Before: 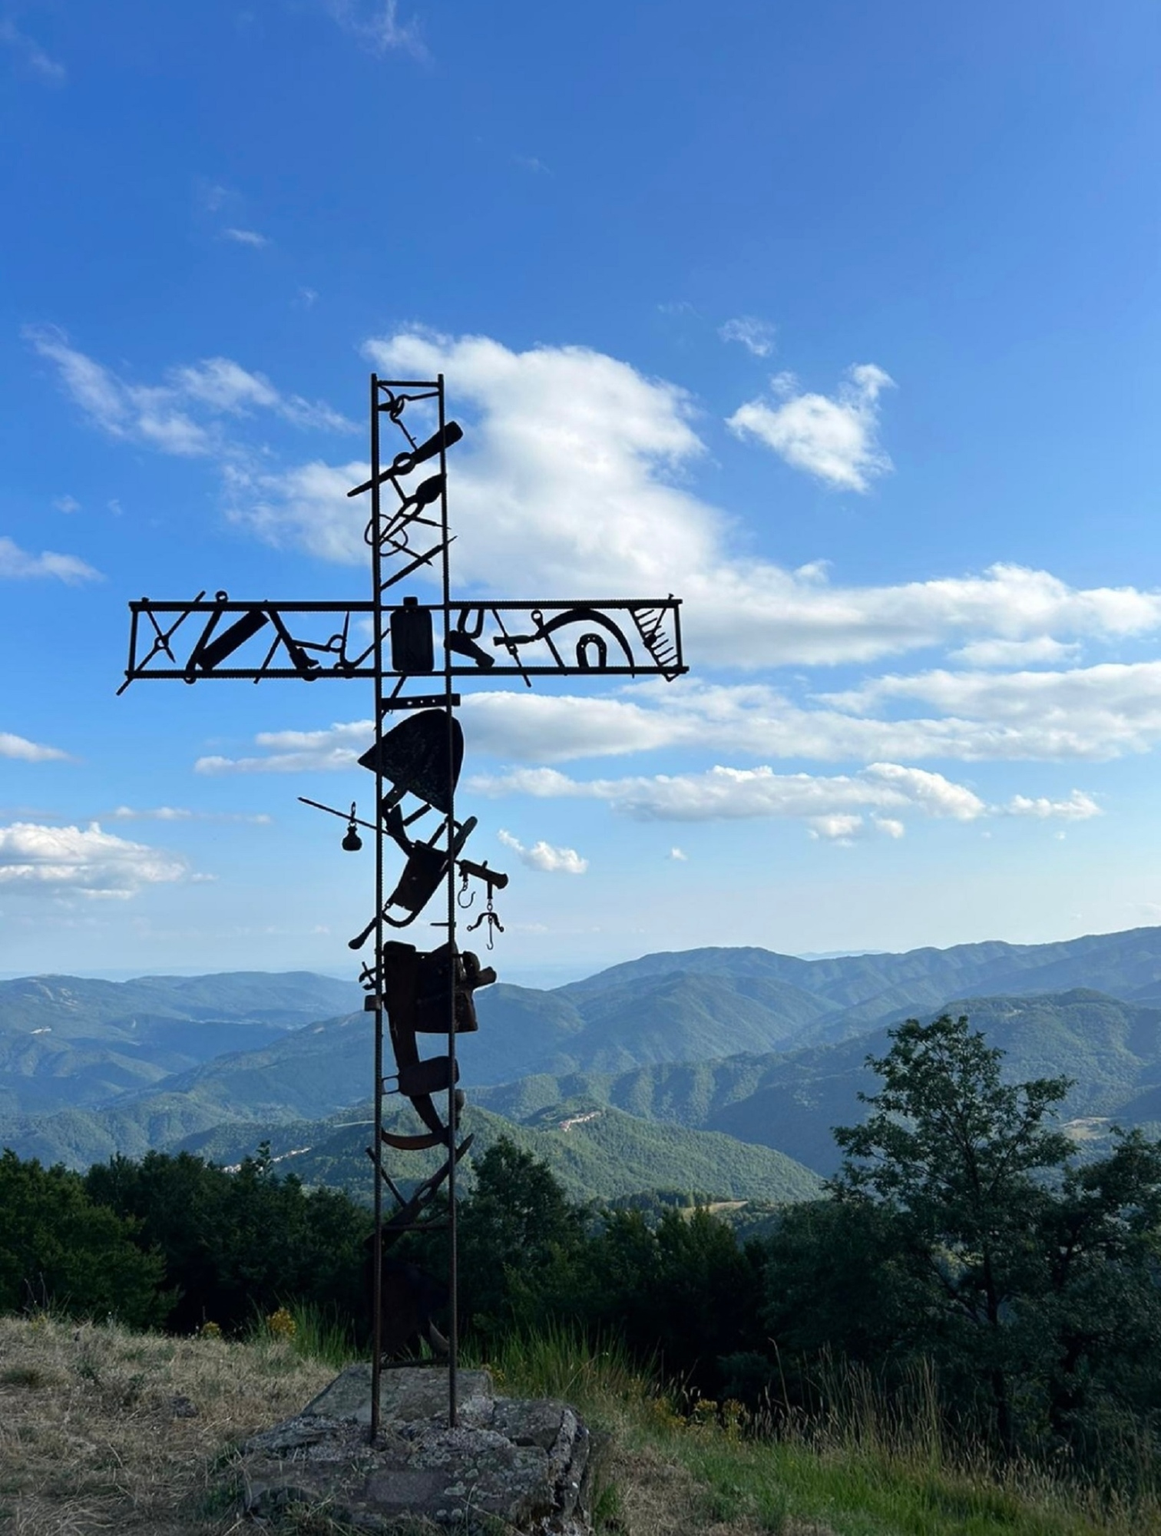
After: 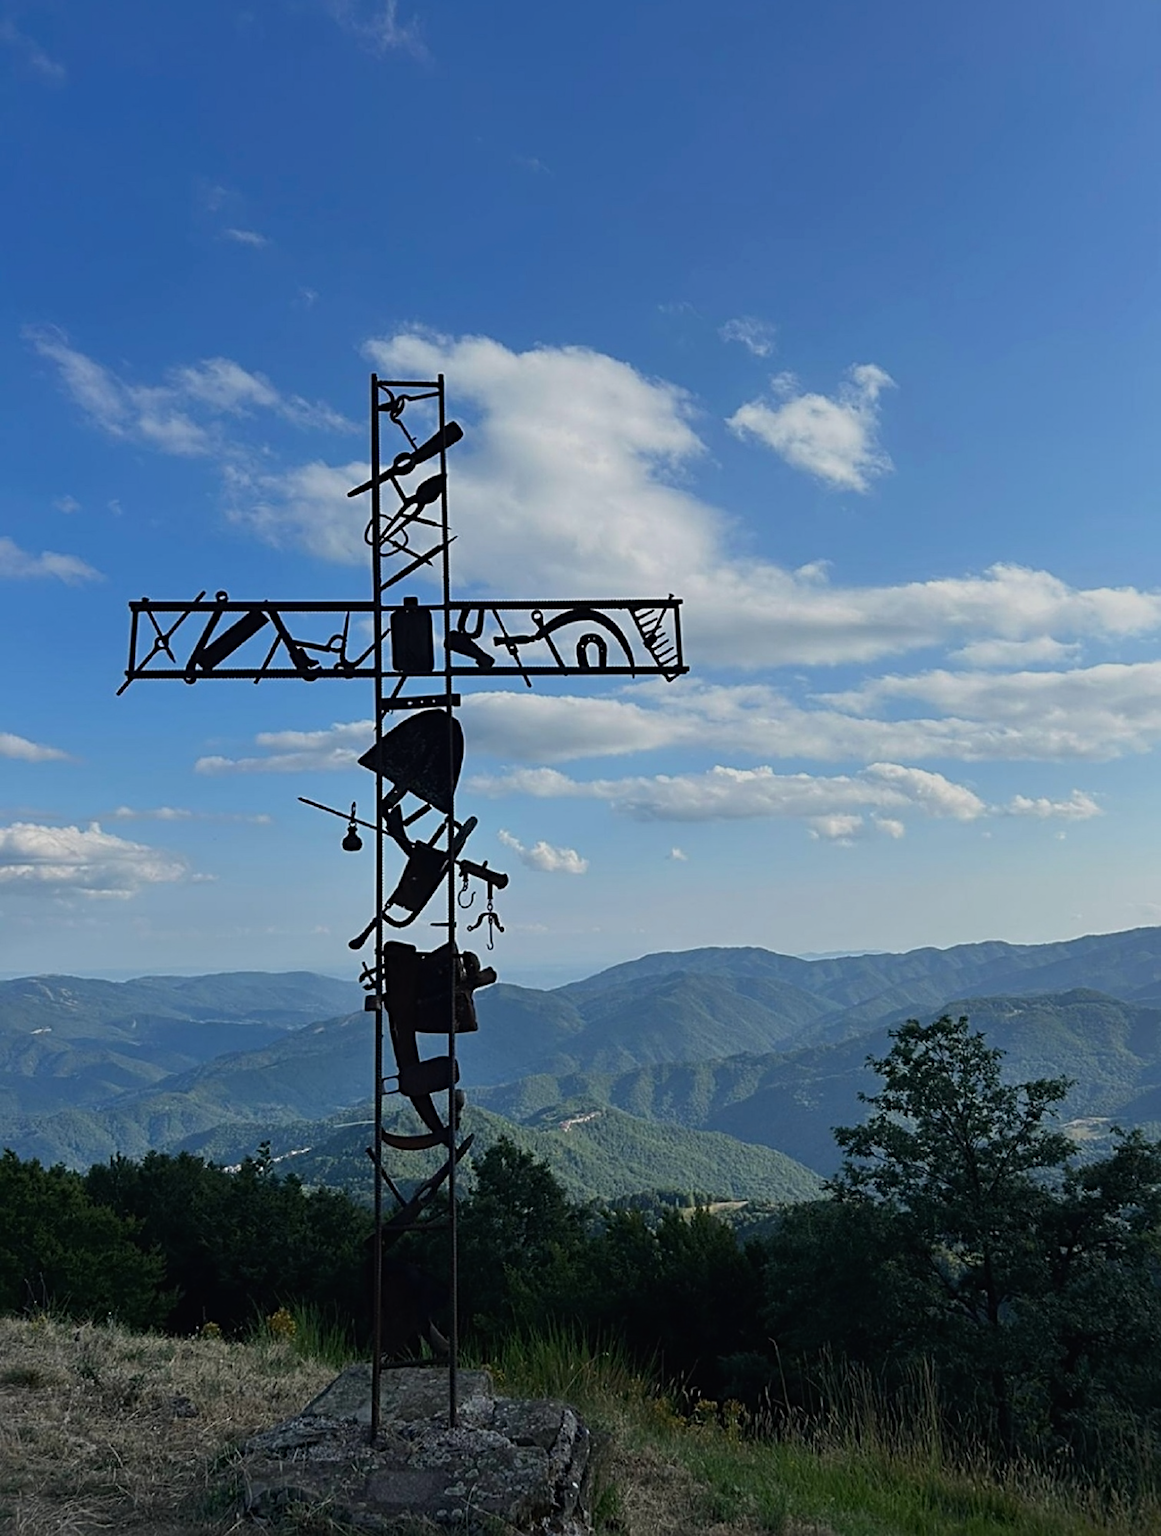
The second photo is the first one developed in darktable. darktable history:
white balance: emerald 1
tone equalizer: -8 EV -2 EV, -7 EV -2 EV, -6 EV -2 EV, -5 EV -2 EV, -4 EV -2 EV, -3 EV -2 EV, -2 EV -2 EV, -1 EV -1.63 EV, +0 EV -2 EV
sharpen: radius 3.119
exposure: black level correction -0.002, exposure 1.35 EV, compensate highlight preservation false
